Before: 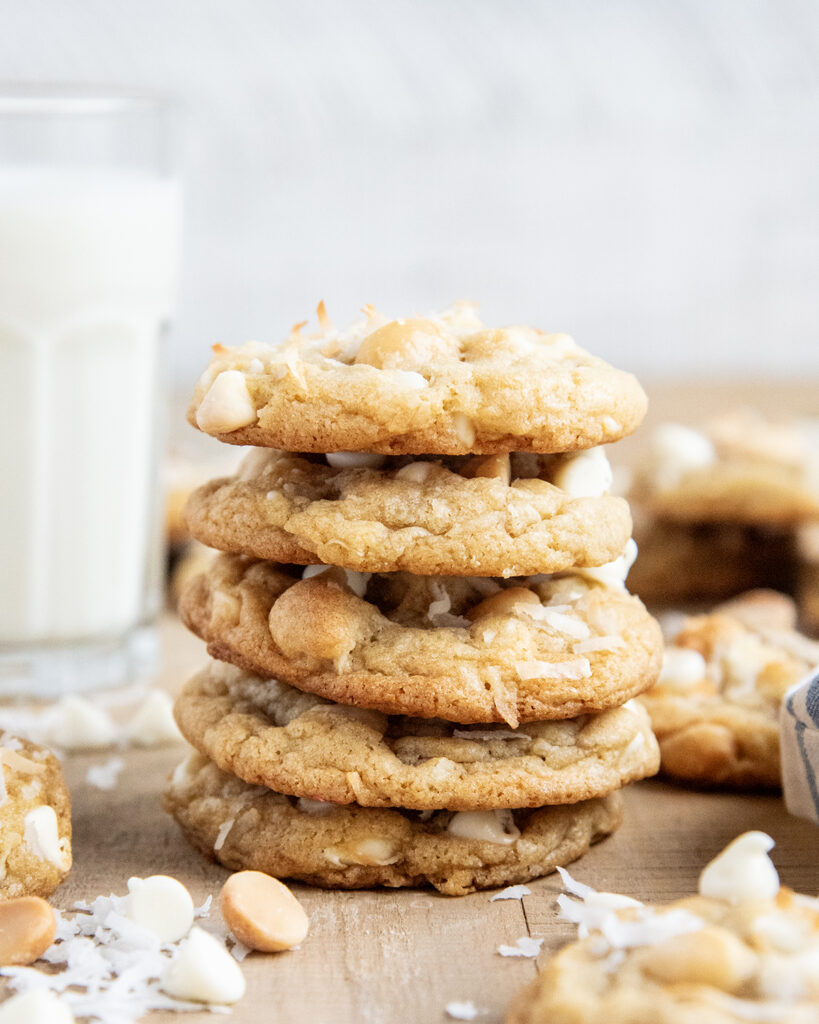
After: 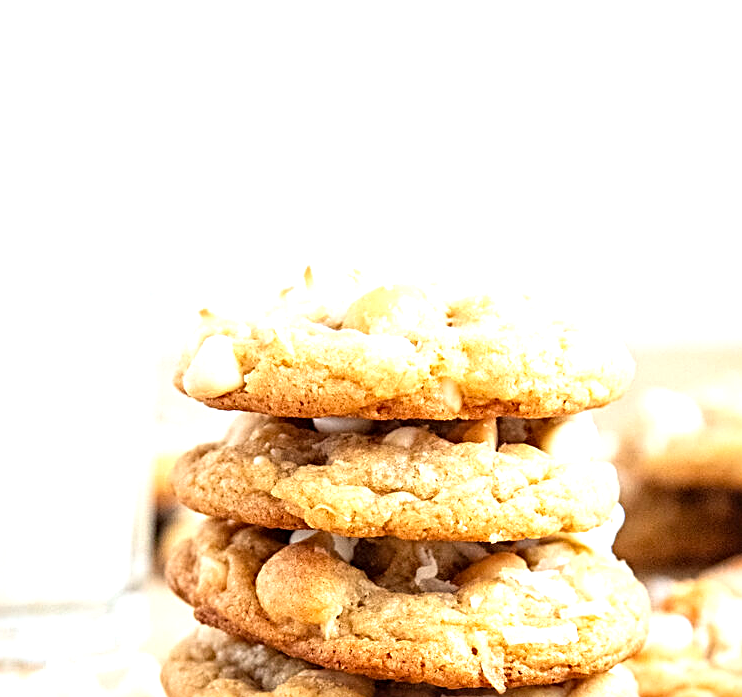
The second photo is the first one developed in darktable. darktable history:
exposure: black level correction 0, exposure 0.703 EV, compensate highlight preservation false
crop: left 1.614%, top 3.418%, right 7.754%, bottom 28.513%
sharpen: radius 3.058, amount 0.757
